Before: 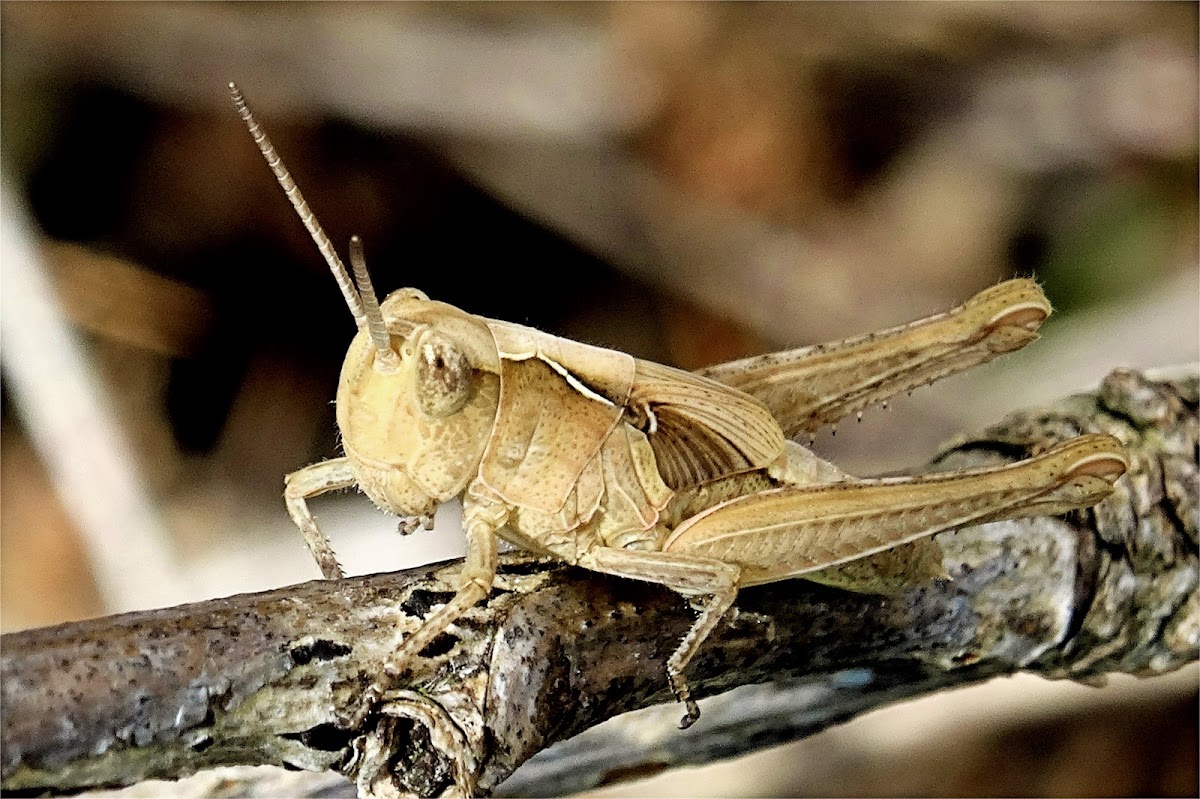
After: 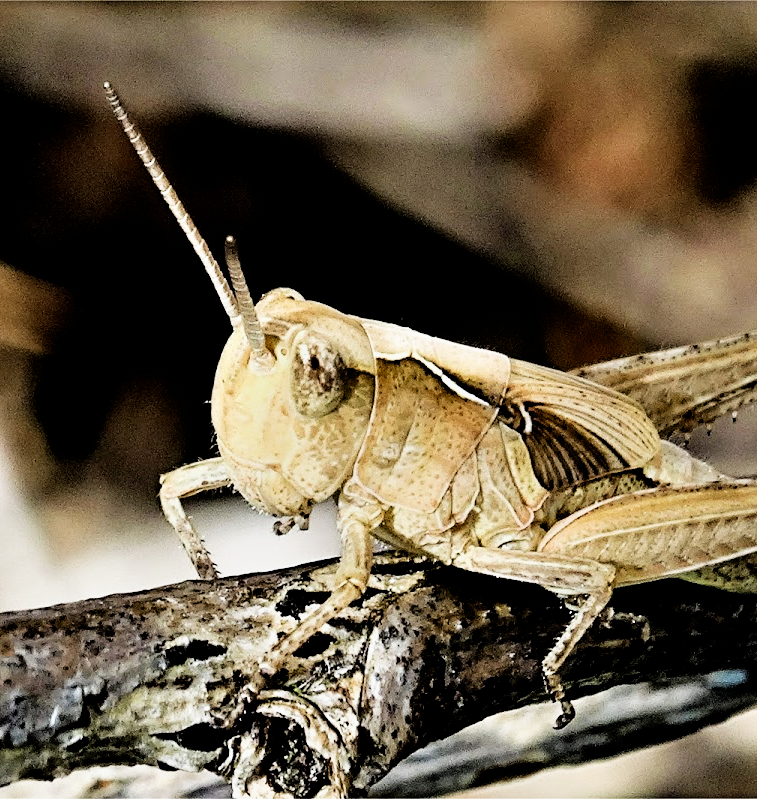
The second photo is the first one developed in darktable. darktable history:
crop: left 10.417%, right 26.48%
filmic rgb: black relative exposure -5.05 EV, white relative exposure 3.53 EV, hardness 3.18, contrast 1.194, highlights saturation mix -48.62%
contrast equalizer: y [[0.6 ×6], [0.55 ×6], [0 ×6], [0 ×6], [0 ×6]]
